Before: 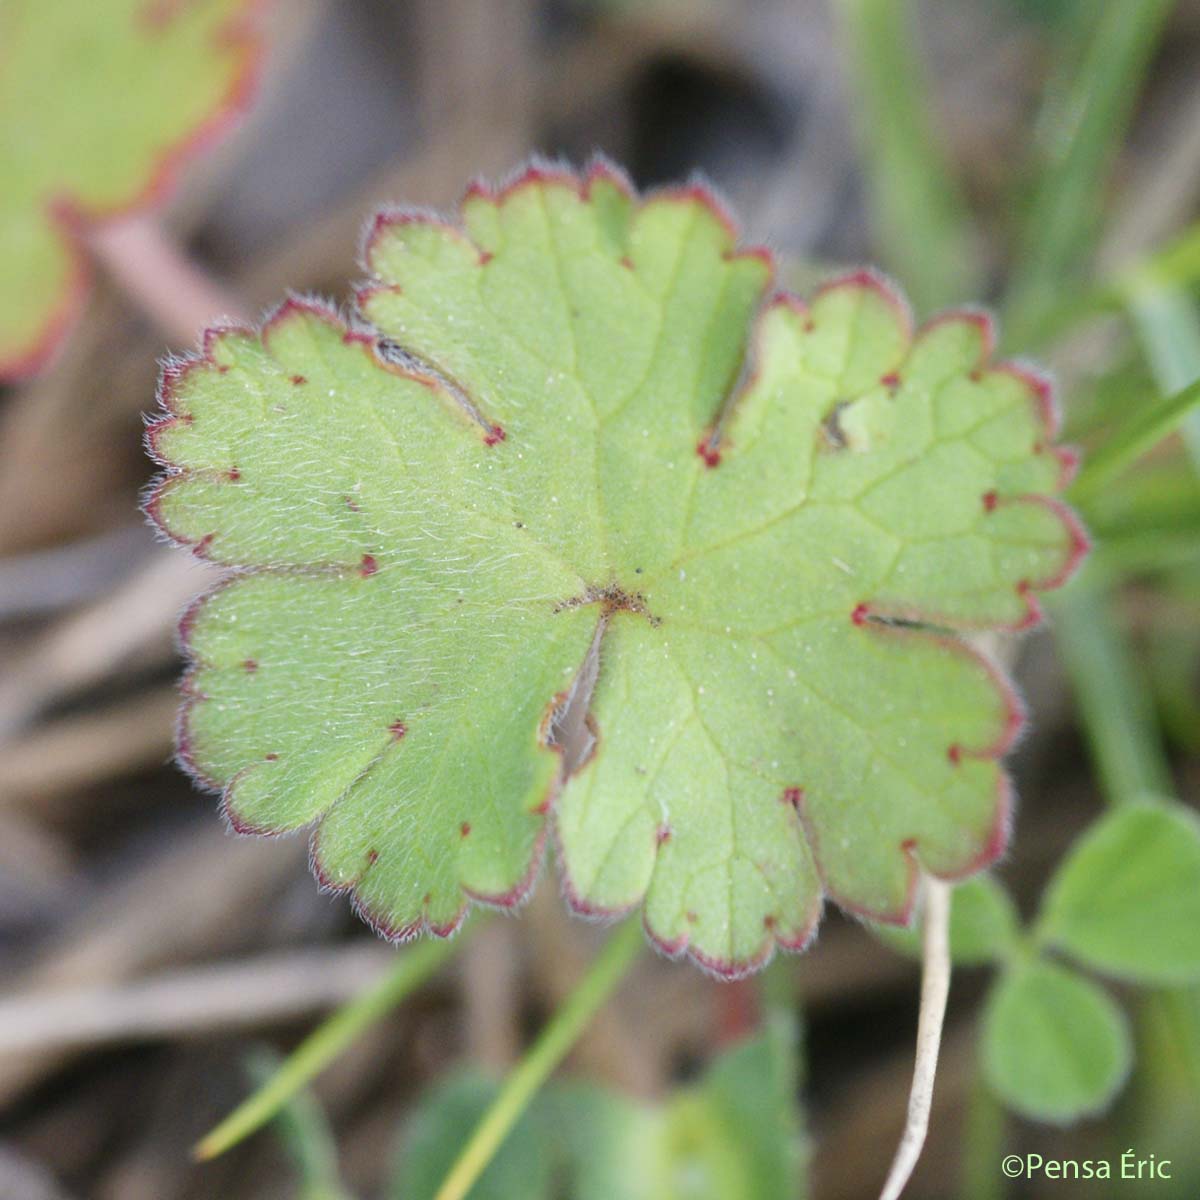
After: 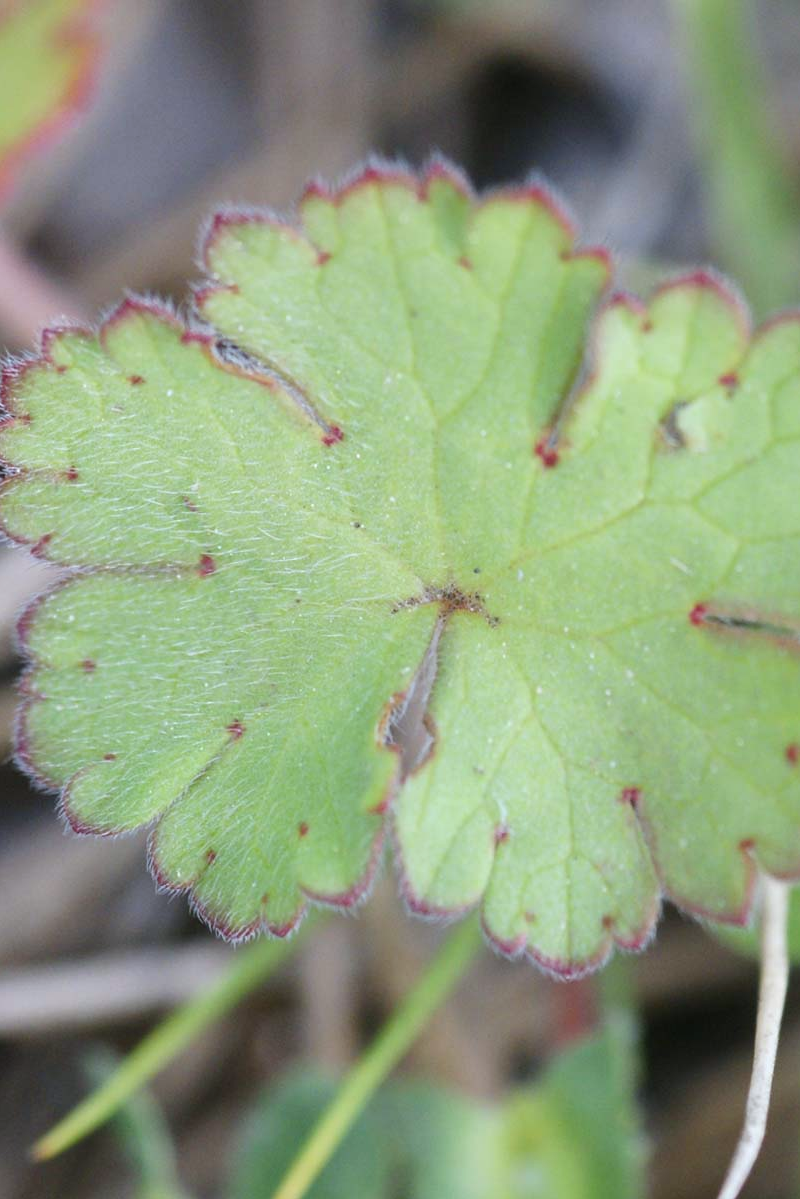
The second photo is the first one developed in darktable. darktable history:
white balance: red 0.967, blue 1.049
crop and rotate: left 13.537%, right 19.796%
